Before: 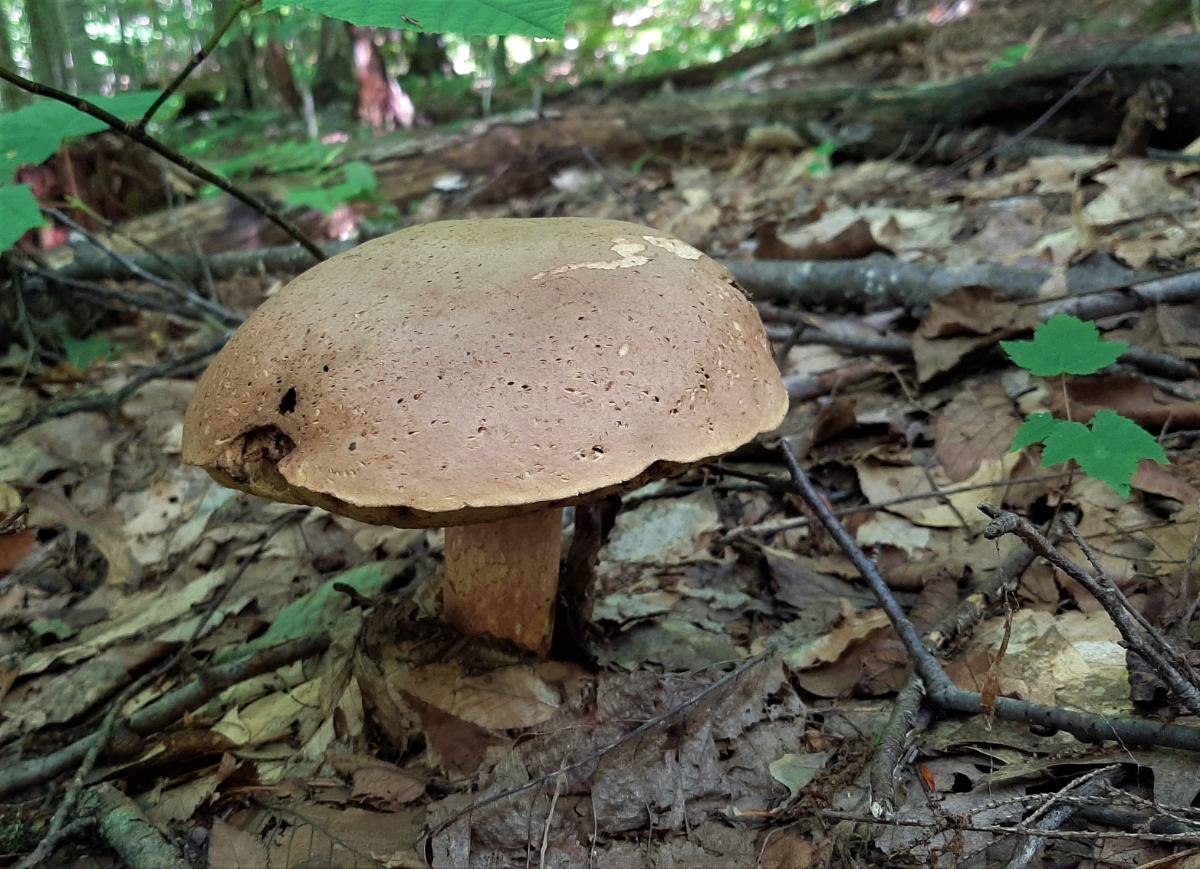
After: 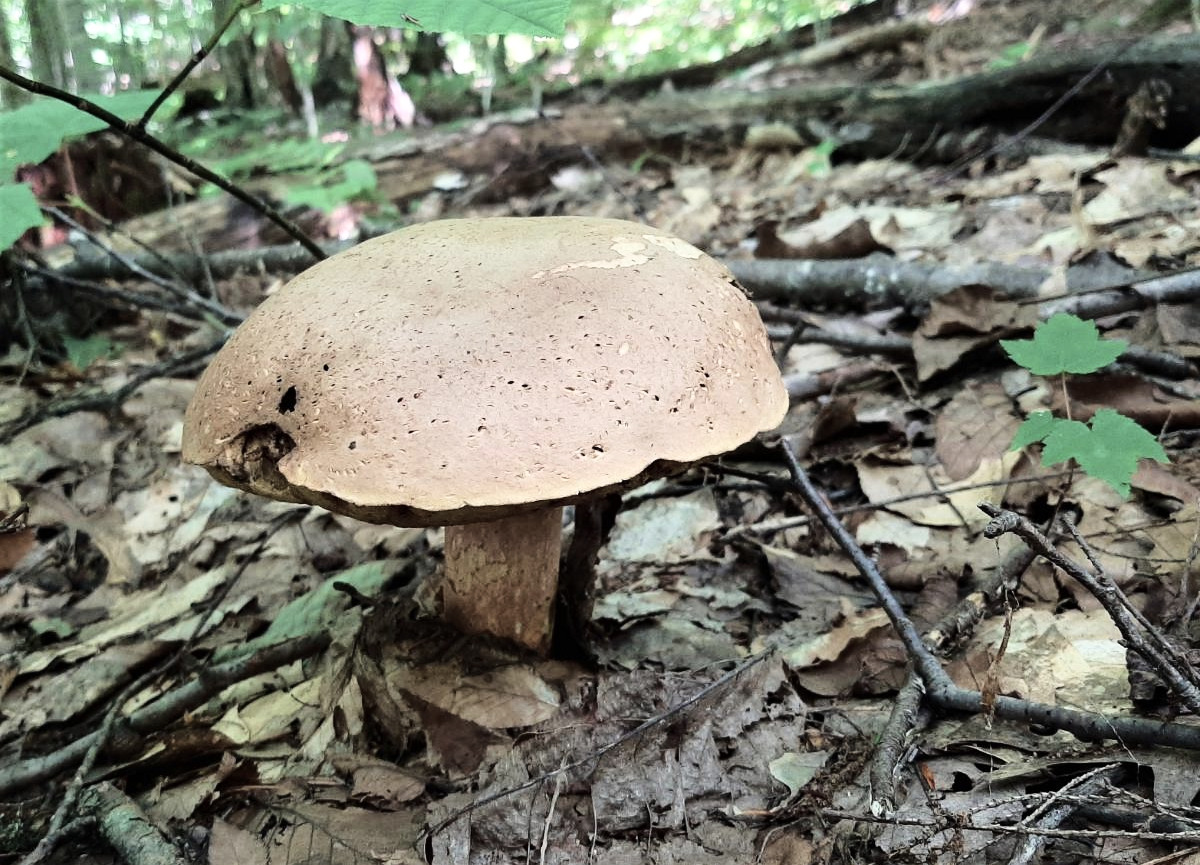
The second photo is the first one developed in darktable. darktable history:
crop: top 0.22%, bottom 0.171%
base curve: curves: ch0 [(0, 0) (0.028, 0.03) (0.121, 0.232) (0.46, 0.748) (0.859, 0.968) (1, 1)]
contrast brightness saturation: contrast 0.098, saturation -0.364
